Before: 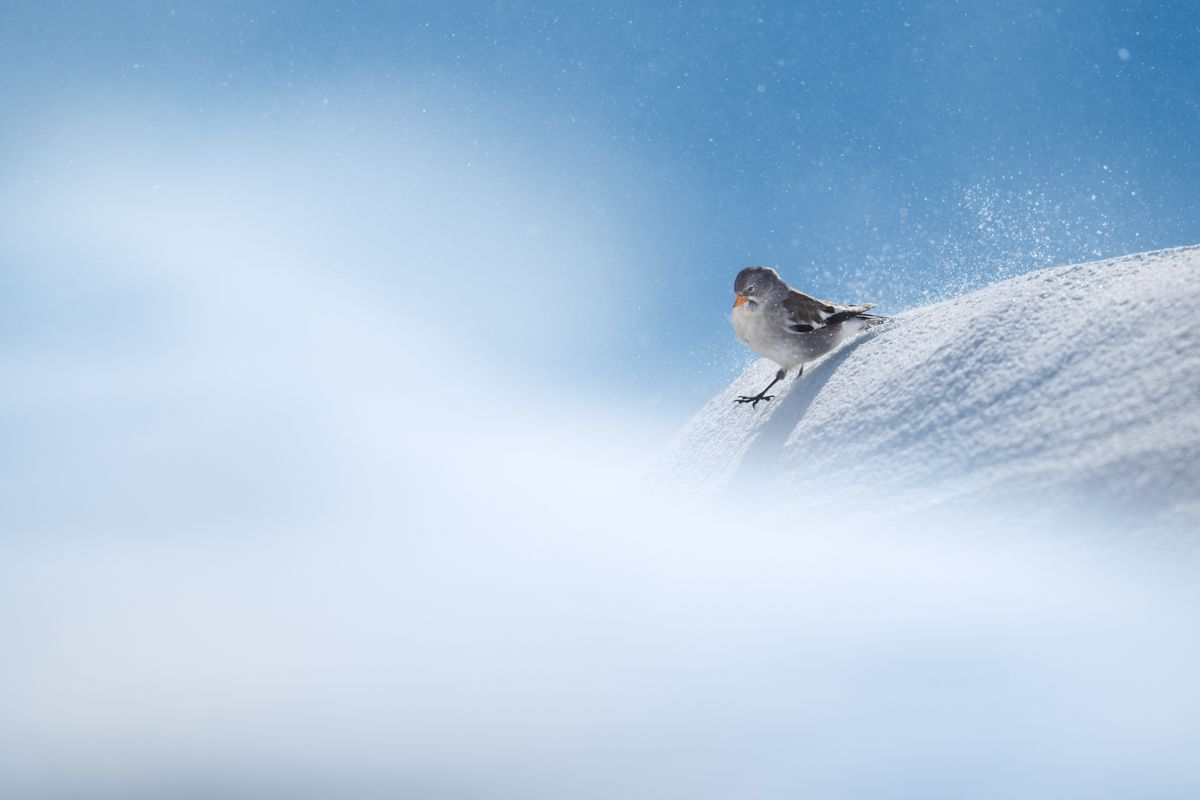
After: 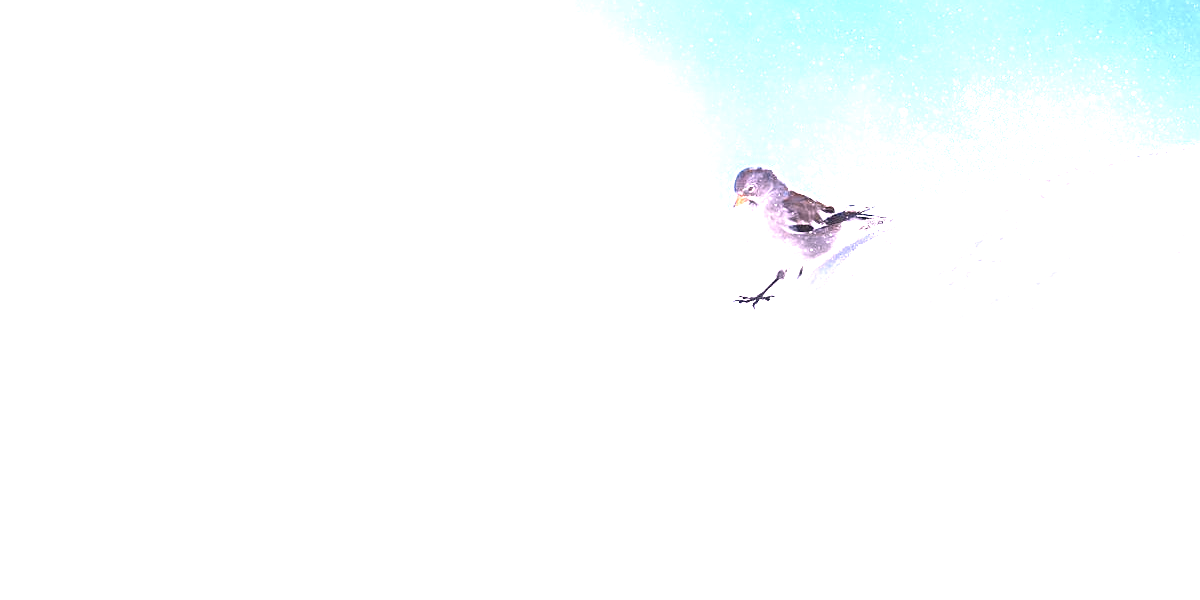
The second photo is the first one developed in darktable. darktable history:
crop and rotate: top 12.5%, bottom 12.5%
white balance: red 1.188, blue 1.11
sharpen: on, module defaults
exposure: exposure 2.003 EV, compensate highlight preservation false
